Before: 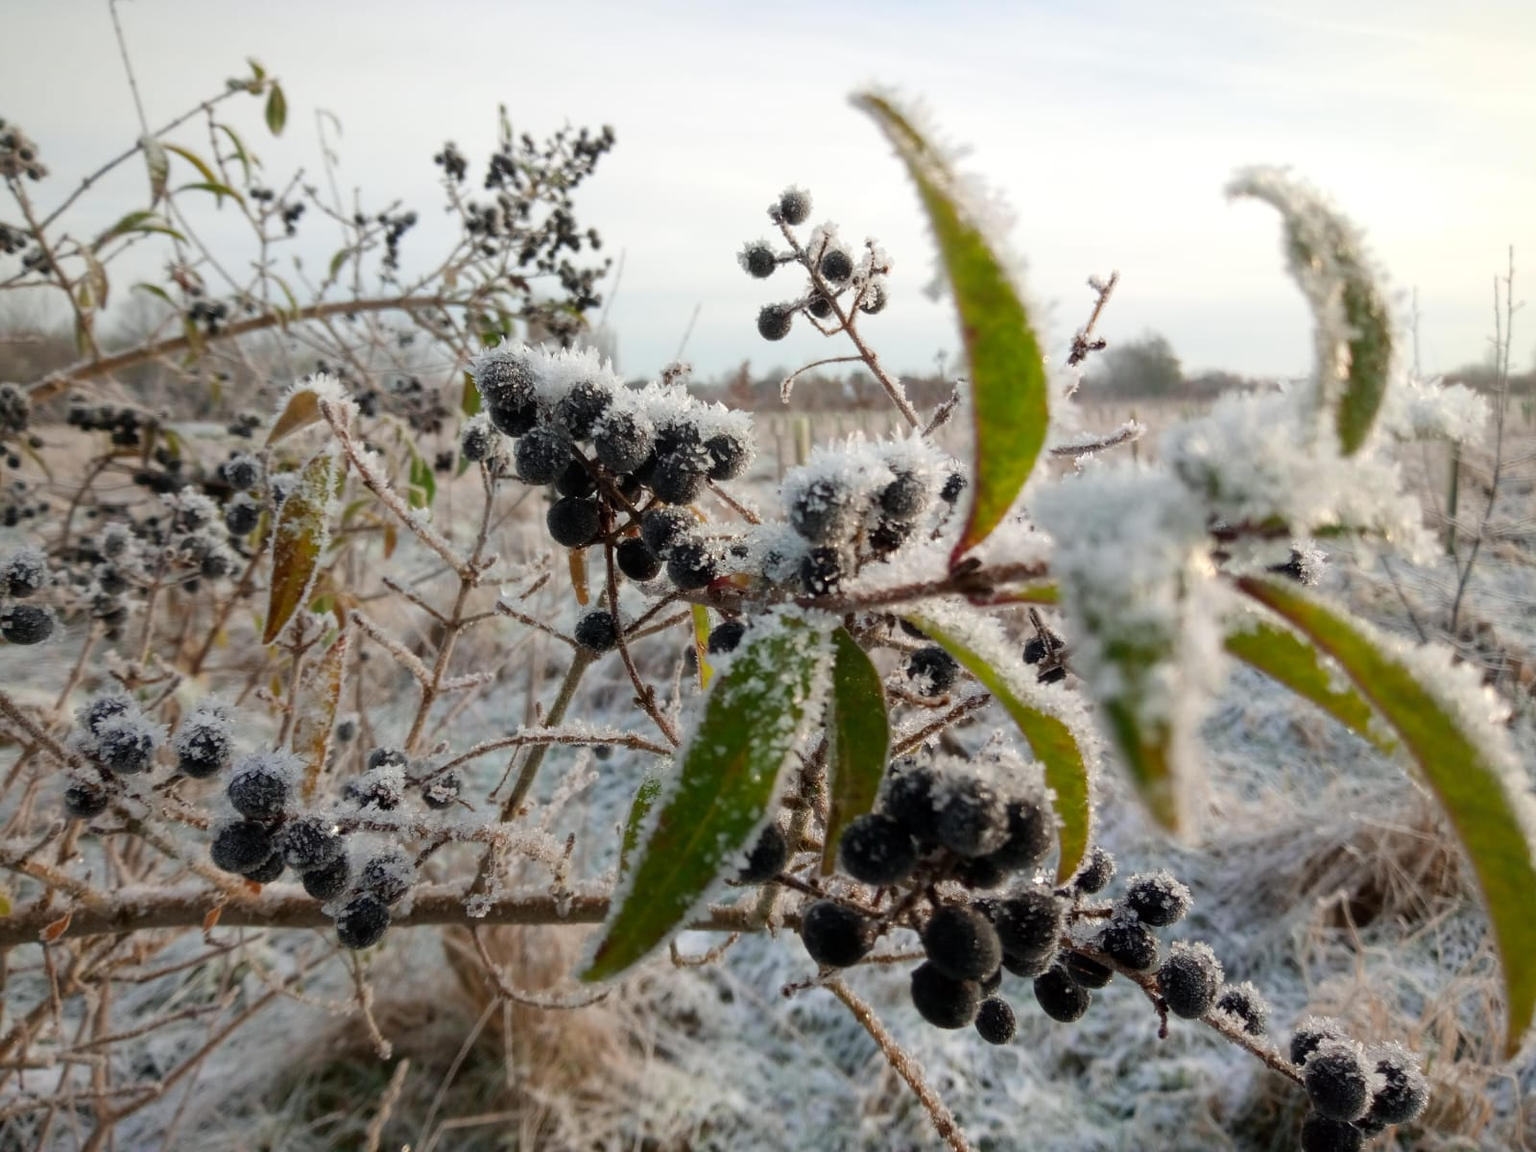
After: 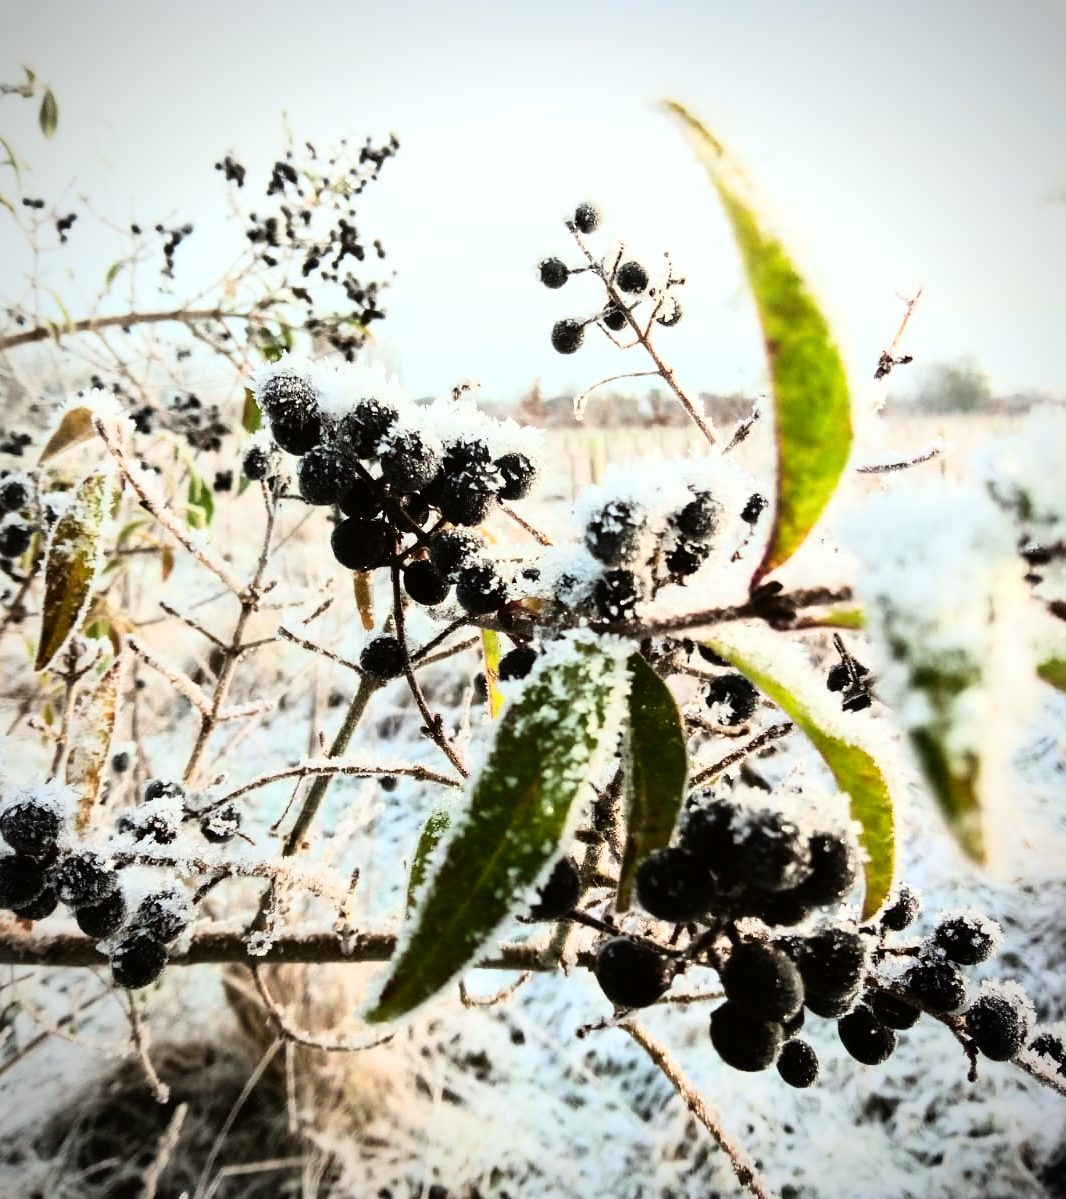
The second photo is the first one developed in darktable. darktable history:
tone equalizer: -8 EV -0.417 EV, -7 EV -0.389 EV, -6 EV -0.333 EV, -5 EV -0.222 EV, -3 EV 0.222 EV, -2 EV 0.333 EV, -1 EV 0.389 EV, +0 EV 0.417 EV, edges refinement/feathering 500, mask exposure compensation -1.57 EV, preserve details no
vignetting: fall-off start 79.88%
rgb curve: curves: ch0 [(0, 0) (0.21, 0.15) (0.24, 0.21) (0.5, 0.75) (0.75, 0.96) (0.89, 0.99) (1, 1)]; ch1 [(0, 0.02) (0.21, 0.13) (0.25, 0.2) (0.5, 0.67) (0.75, 0.9) (0.89, 0.97) (1, 1)]; ch2 [(0, 0.02) (0.21, 0.13) (0.25, 0.2) (0.5, 0.67) (0.75, 0.9) (0.89, 0.97) (1, 1)], compensate middle gray true
crop and rotate: left 15.055%, right 18.278%
color balance: lift [1.004, 1.002, 1.002, 0.998], gamma [1, 1.007, 1.002, 0.993], gain [1, 0.977, 1.013, 1.023], contrast -3.64%
